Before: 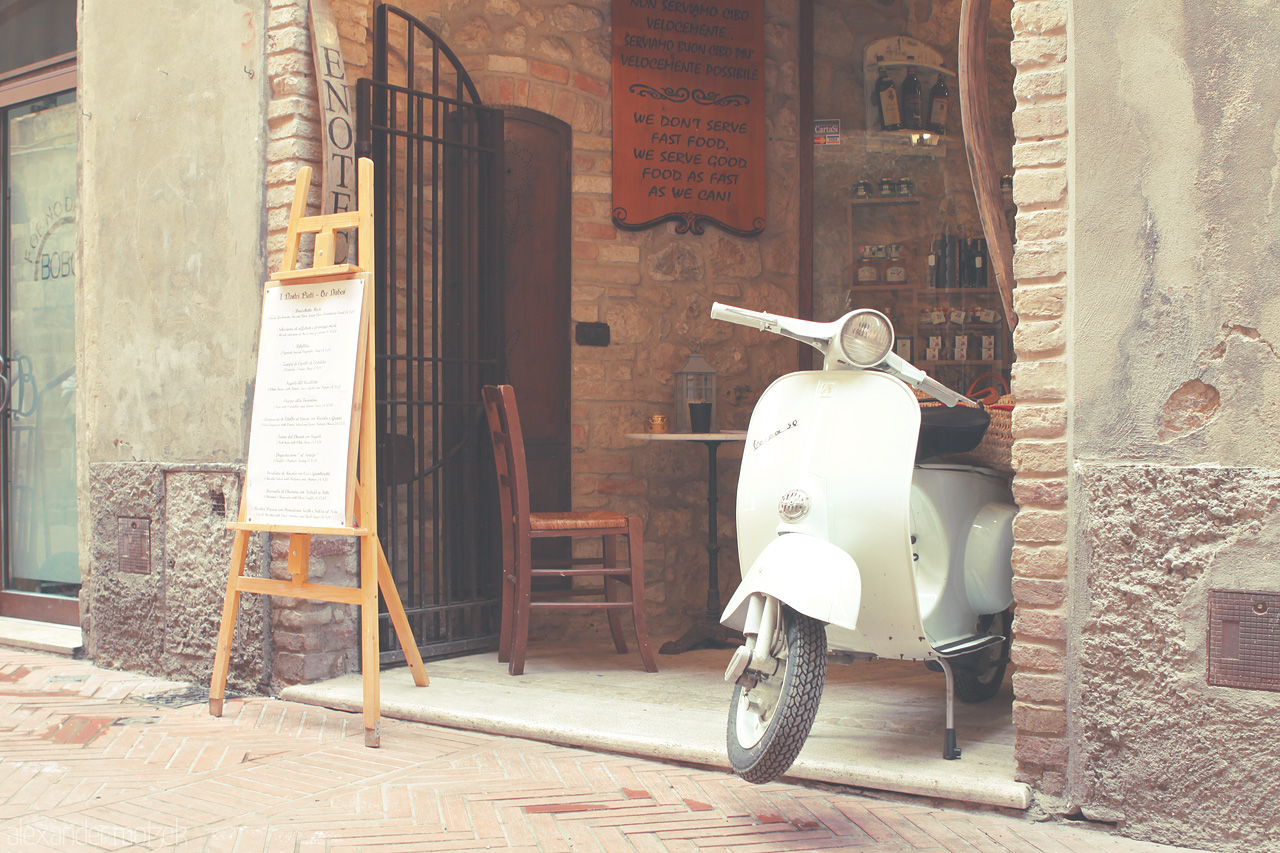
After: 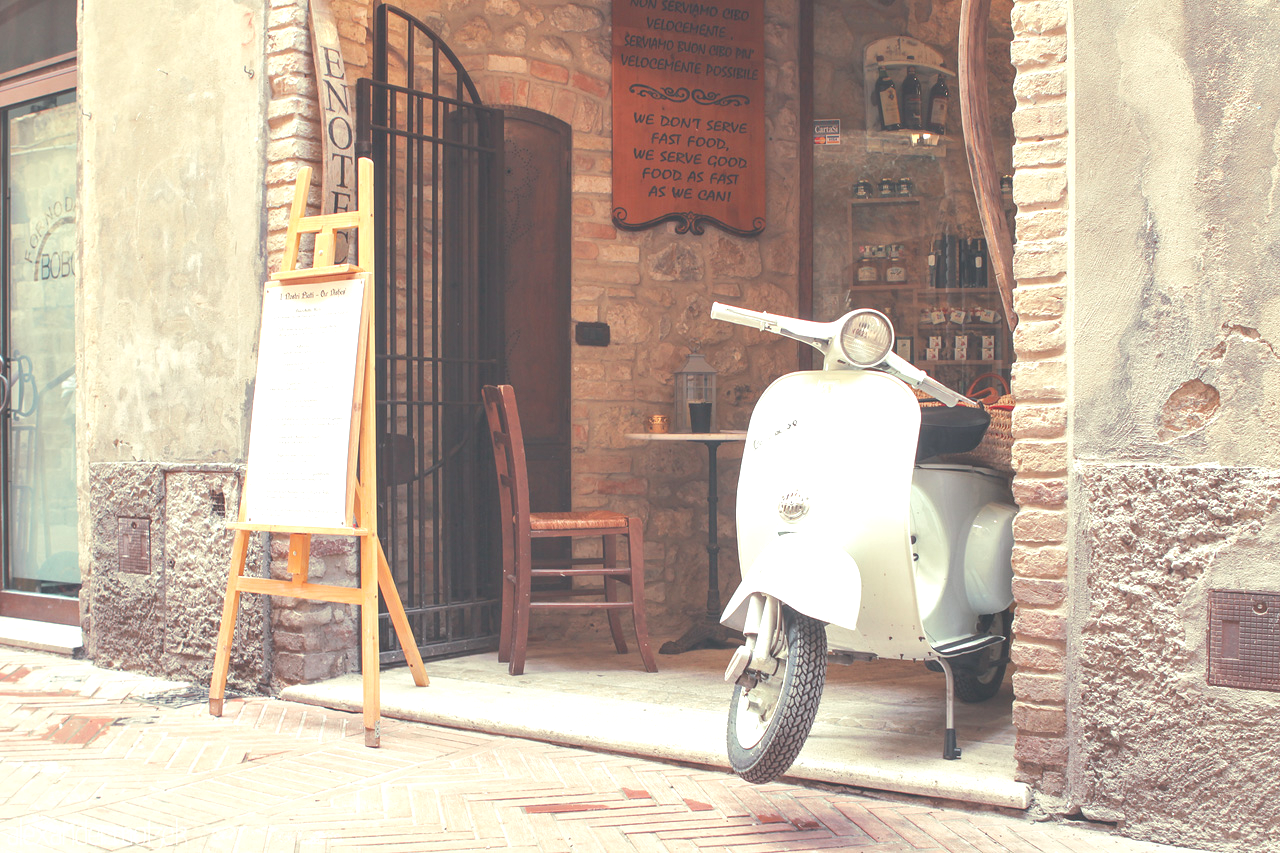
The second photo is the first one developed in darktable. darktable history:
local contrast: on, module defaults
white balance: emerald 1
exposure: exposure 0.4 EV, compensate highlight preservation false
